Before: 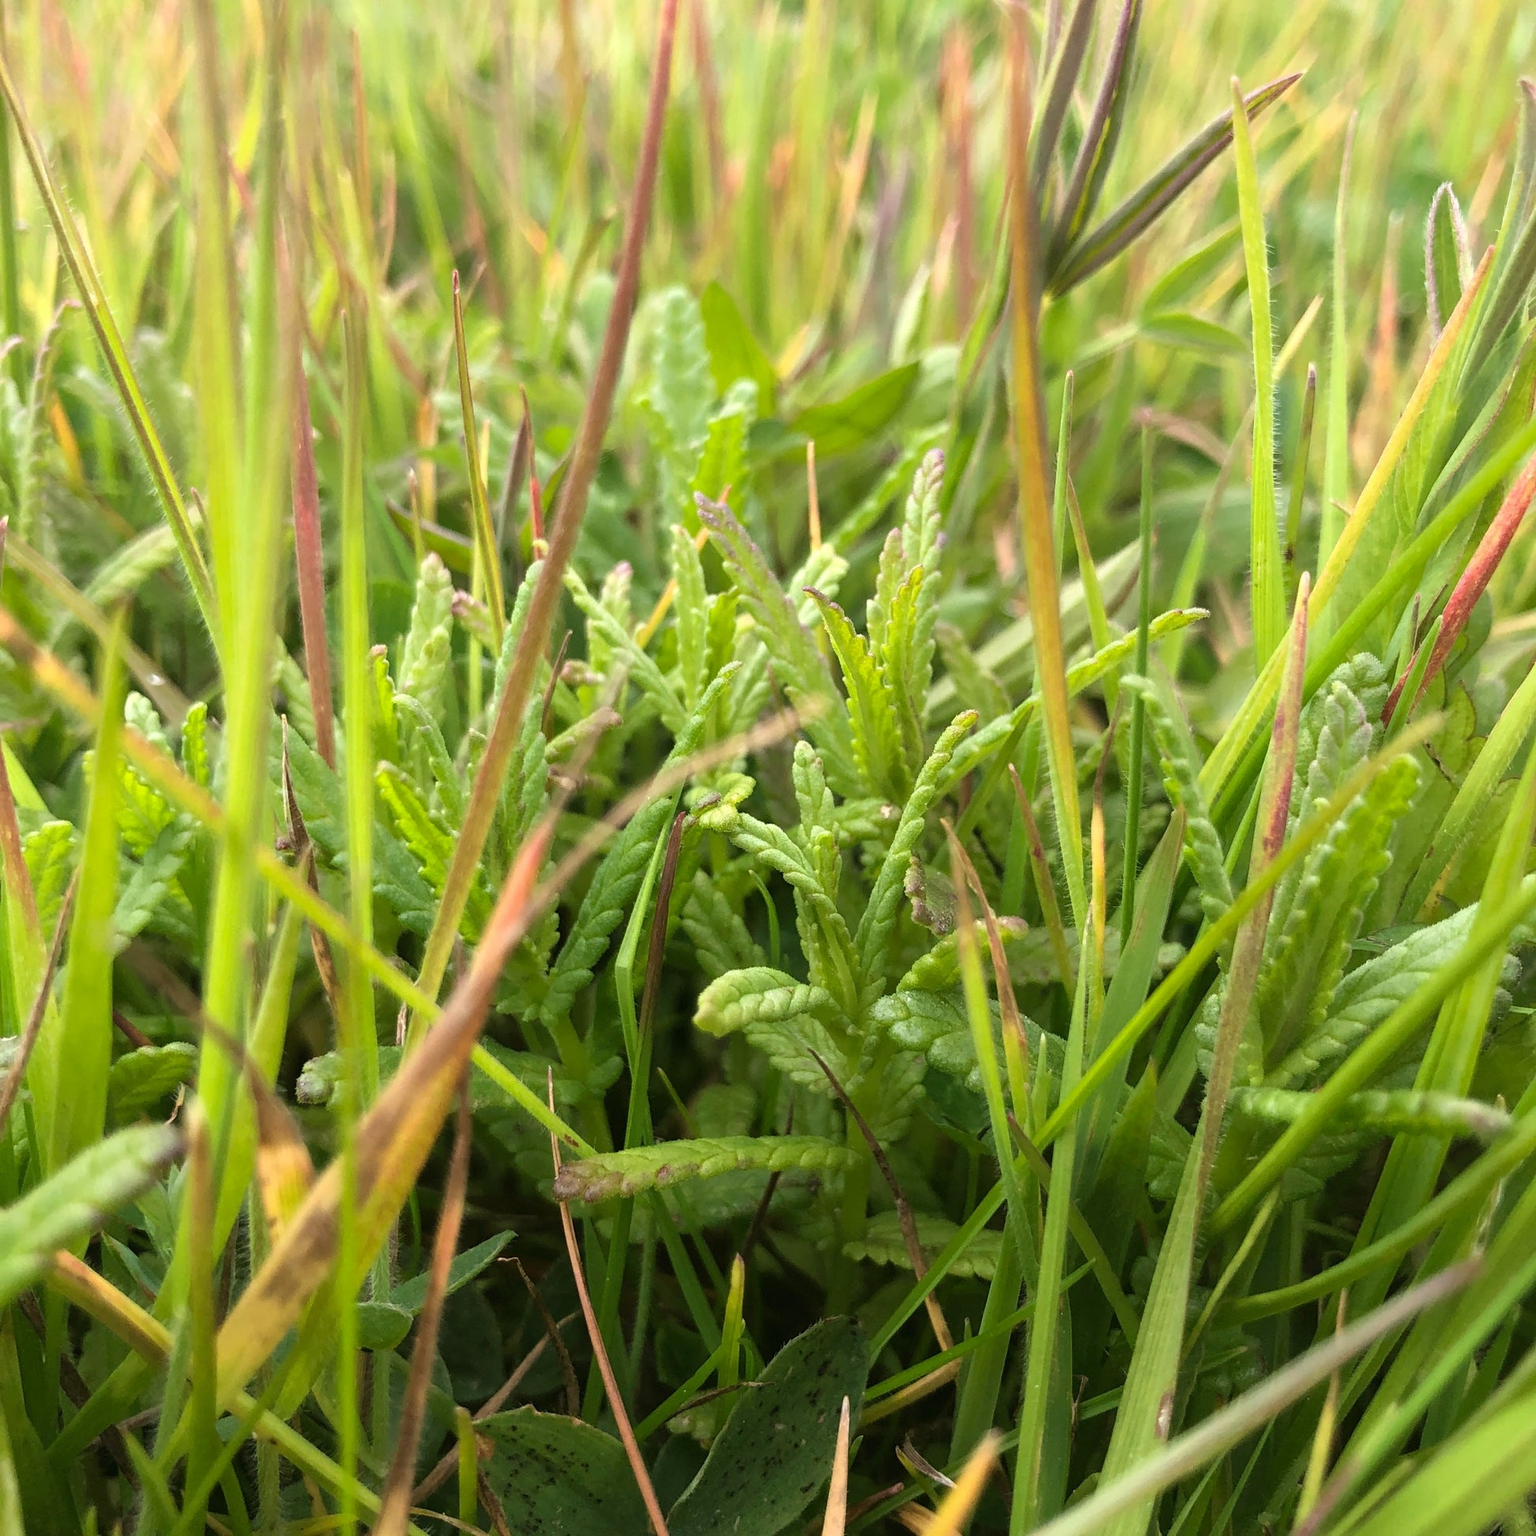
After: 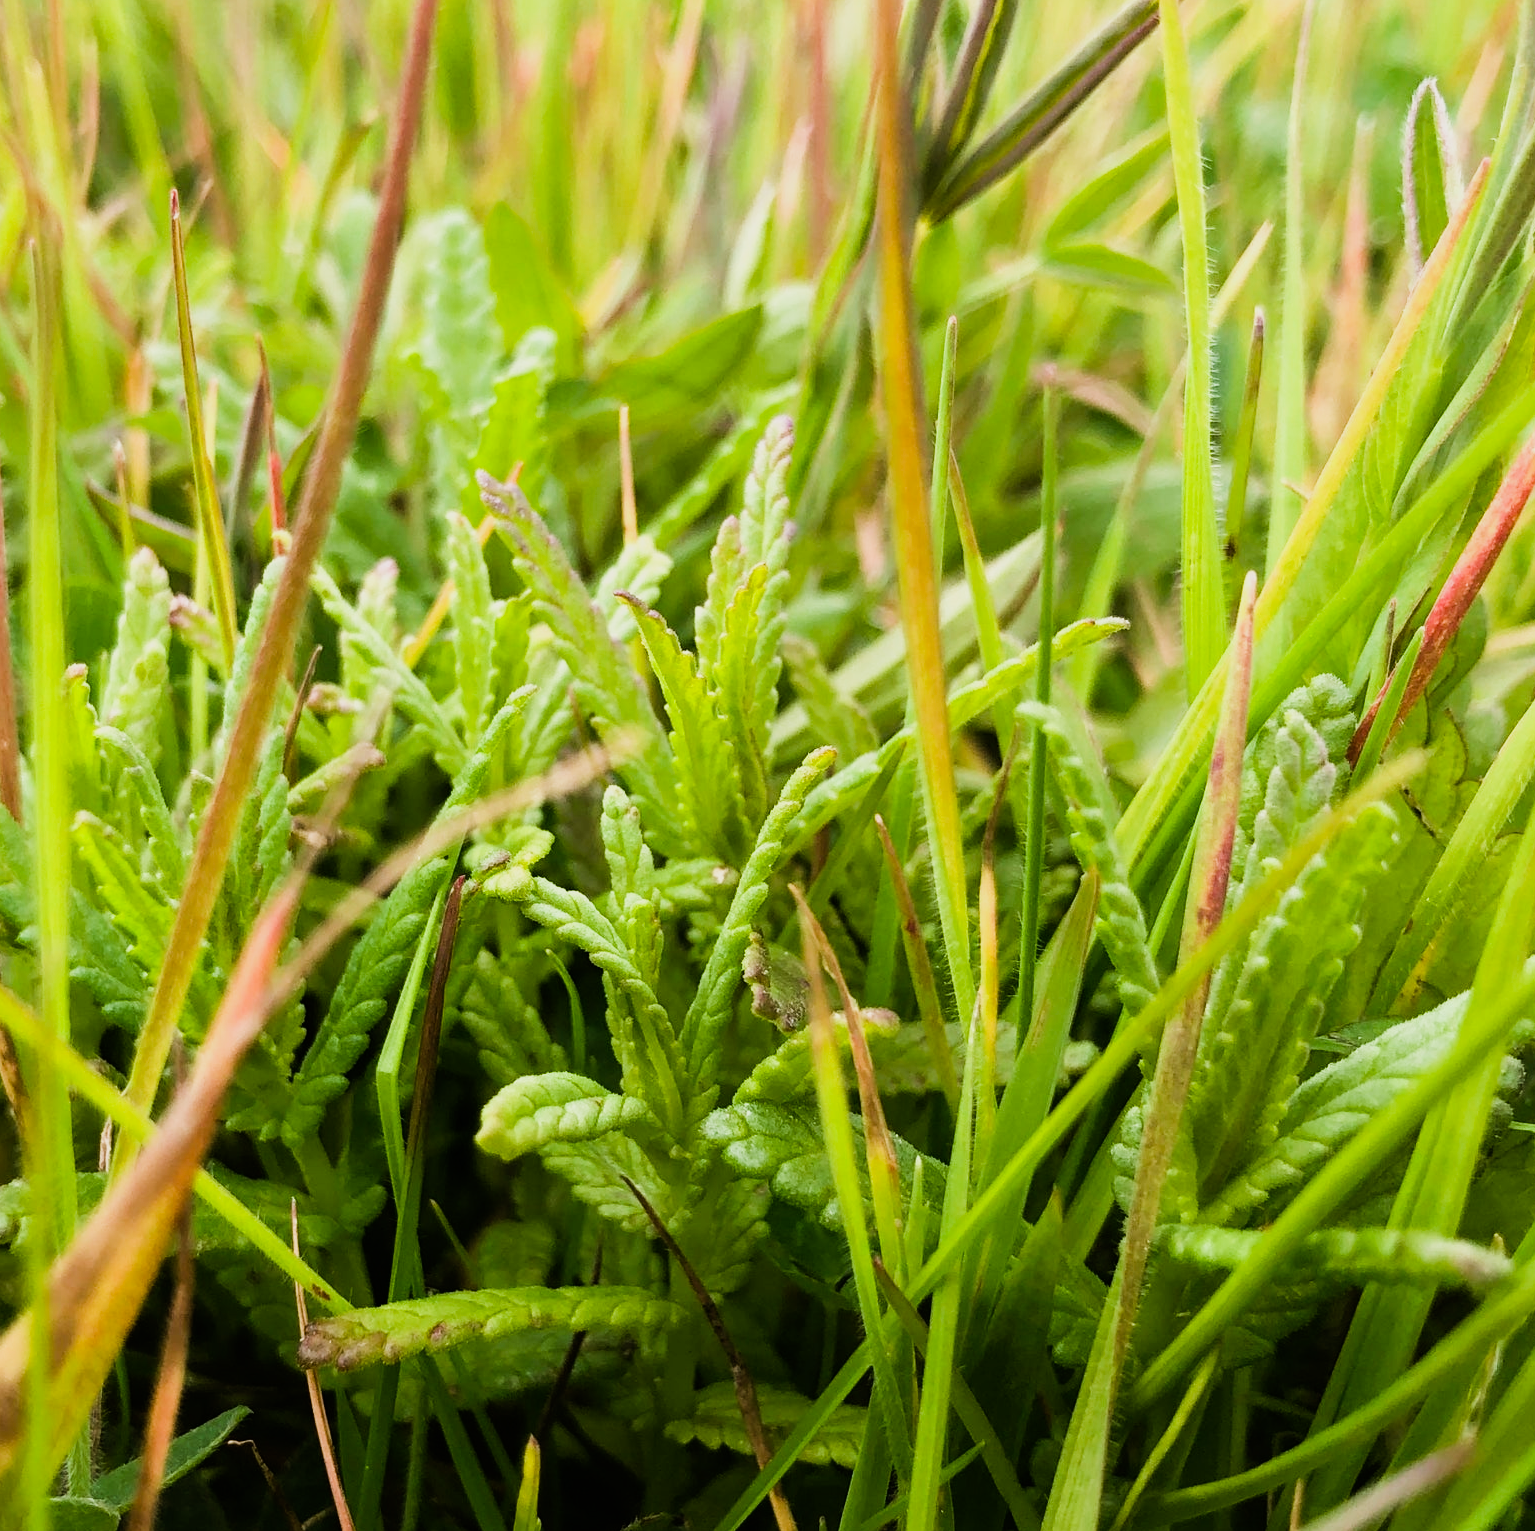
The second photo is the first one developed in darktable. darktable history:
crop and rotate: left 20.74%, top 7.912%, right 0.375%, bottom 13.378%
sigmoid: contrast 1.8
